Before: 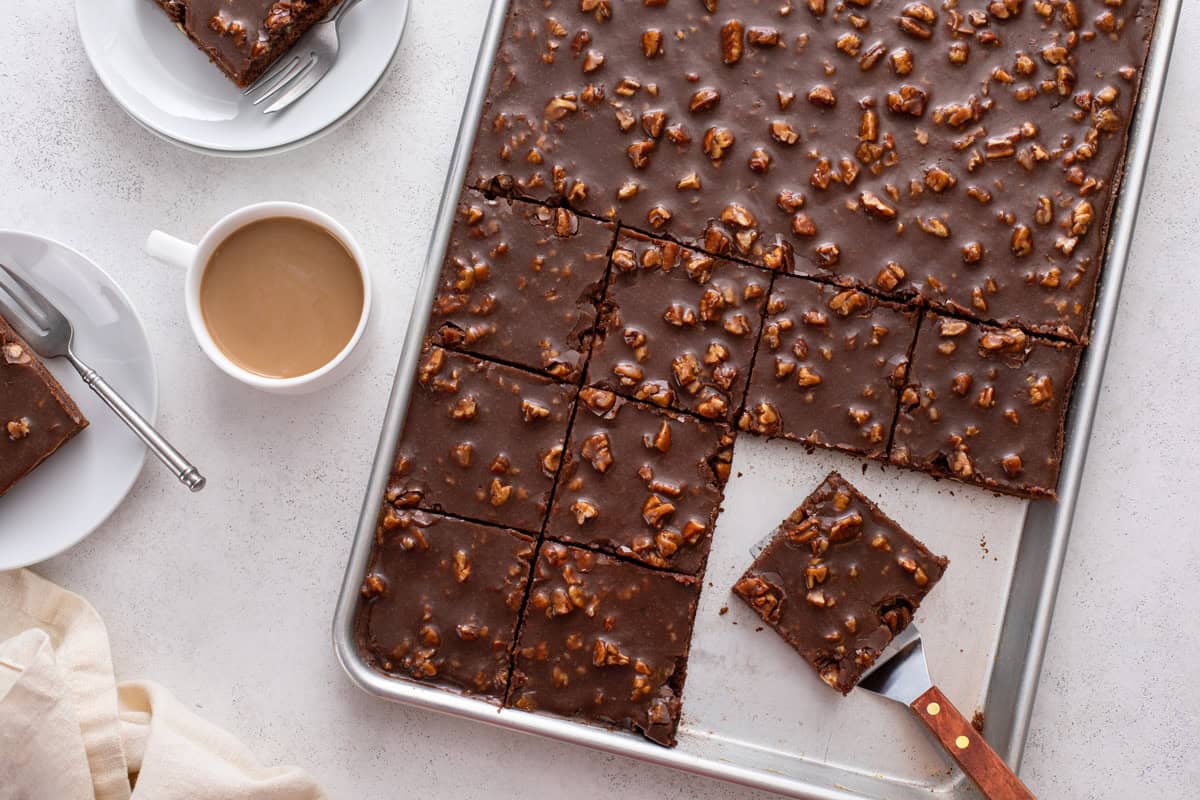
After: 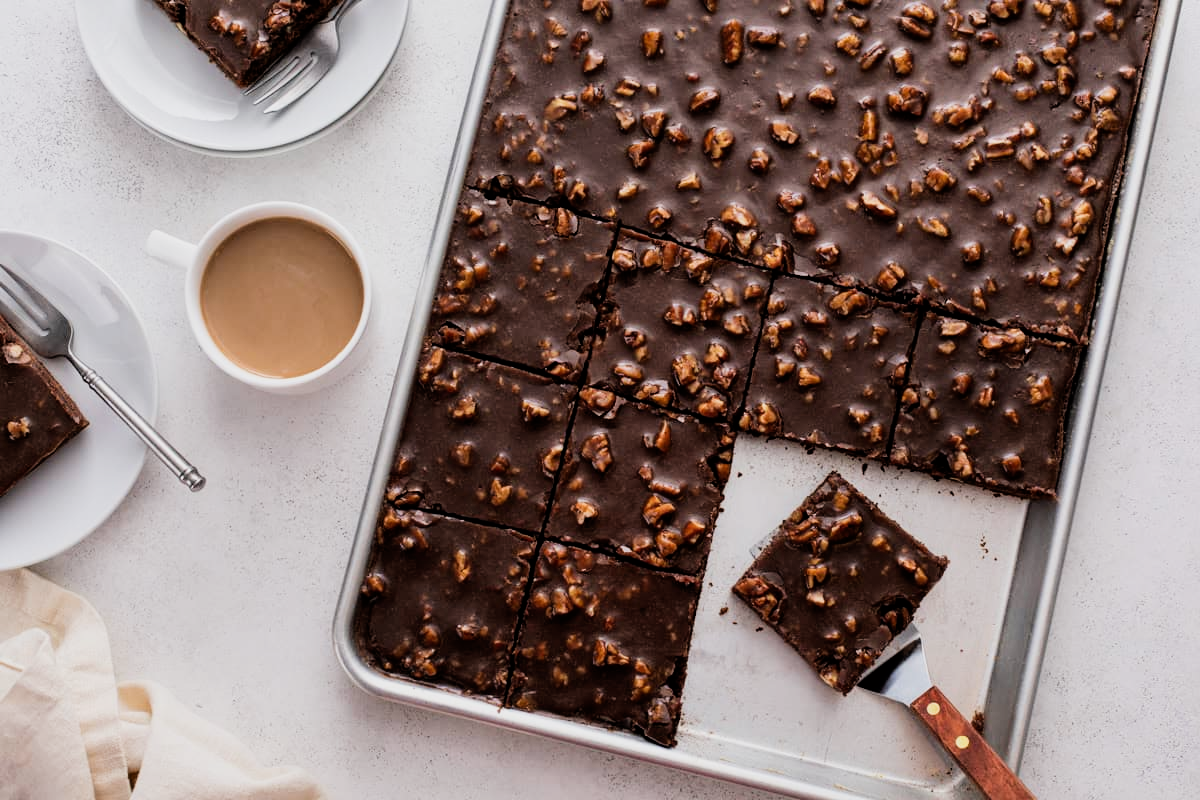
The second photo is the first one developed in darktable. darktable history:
filmic rgb: black relative exposure -5.15 EV, white relative exposure 3.51 EV, threshold 3.05 EV, hardness 3.19, contrast 1.297, highlights saturation mix -49.89%, enable highlight reconstruction true
